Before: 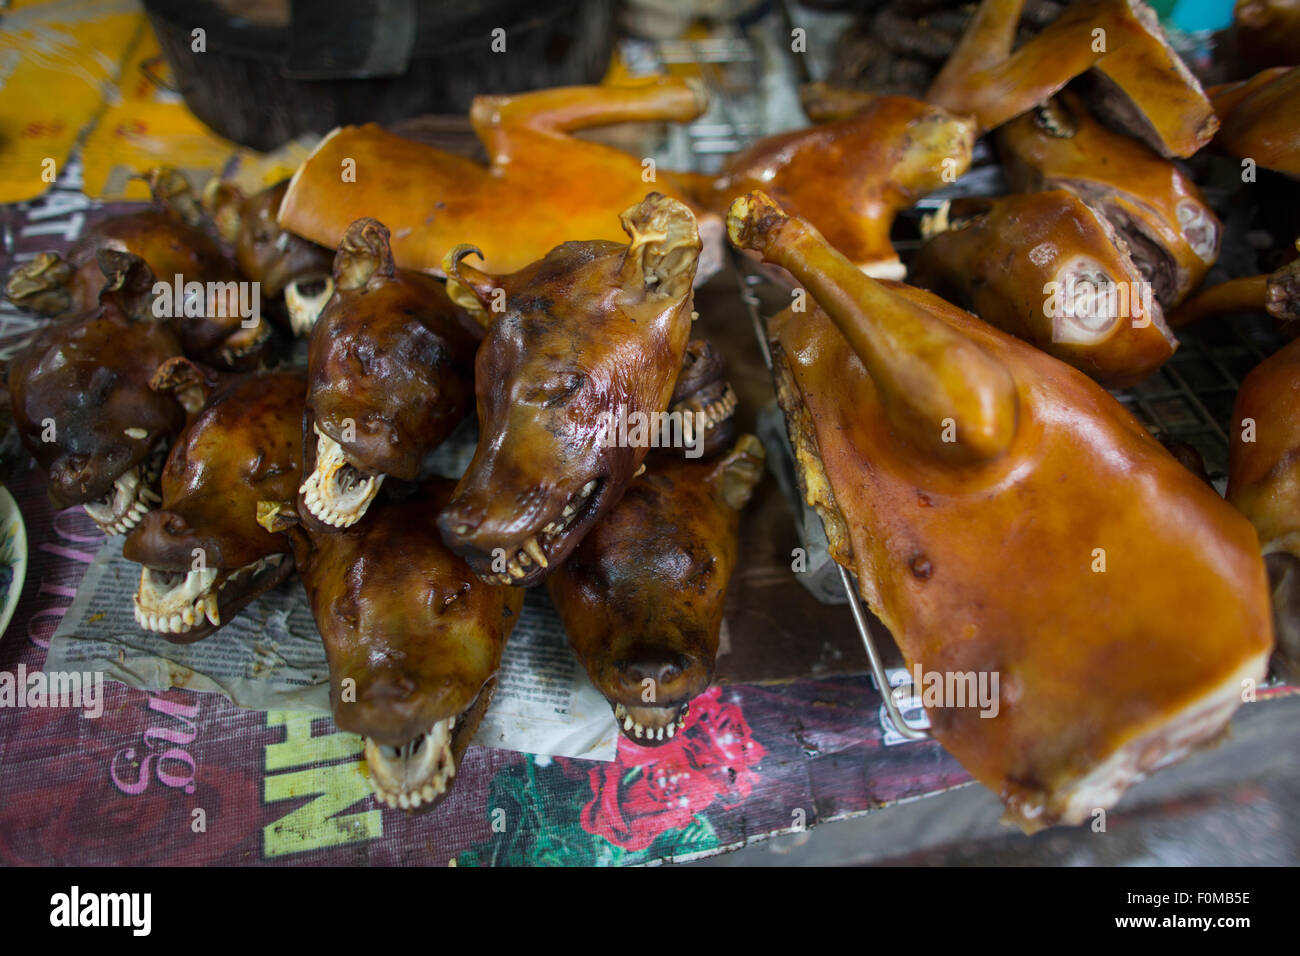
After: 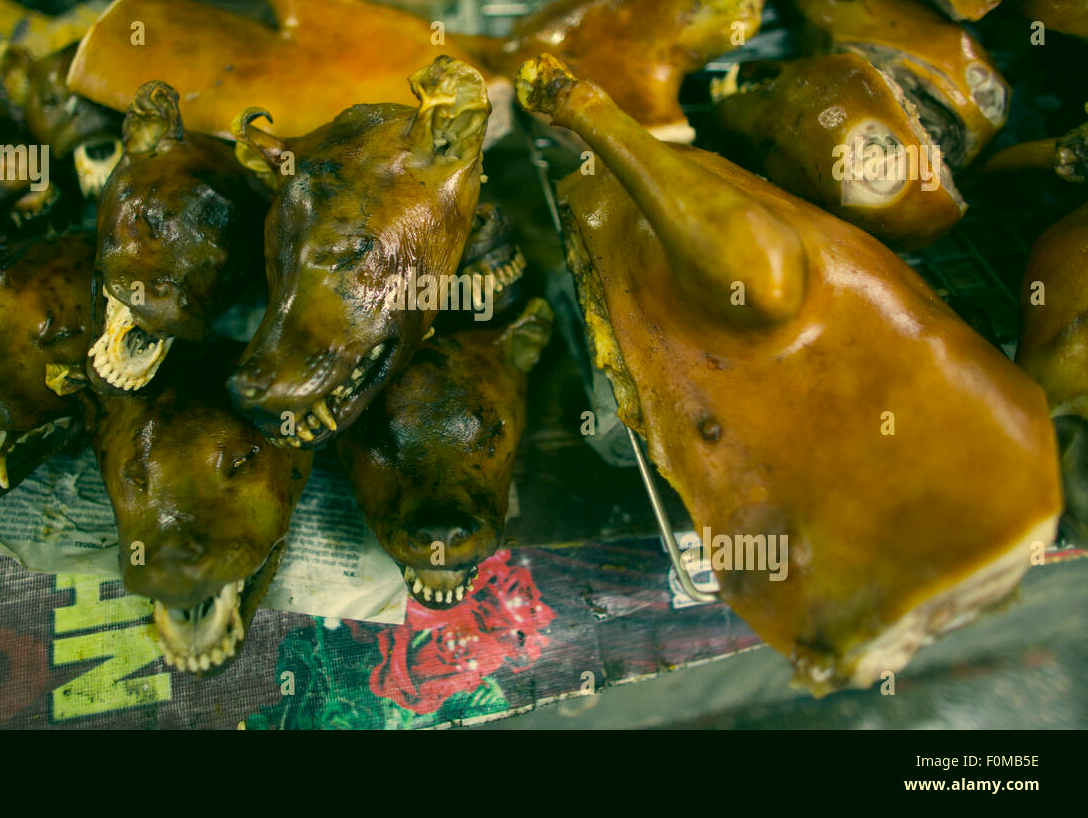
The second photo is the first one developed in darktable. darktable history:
crop: left 16.307%, top 14.352%
color correction: highlights a* 5.63, highlights b* 33.19, shadows a* -26.59, shadows b* 3.94
